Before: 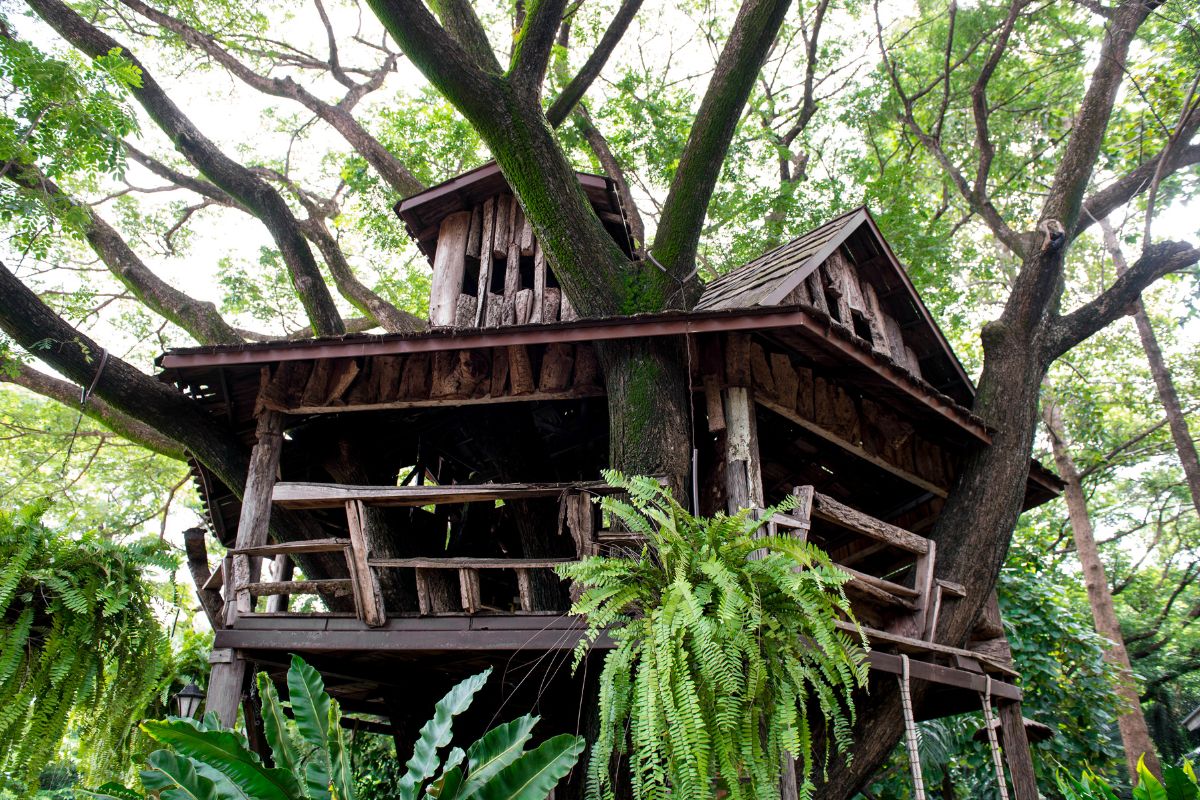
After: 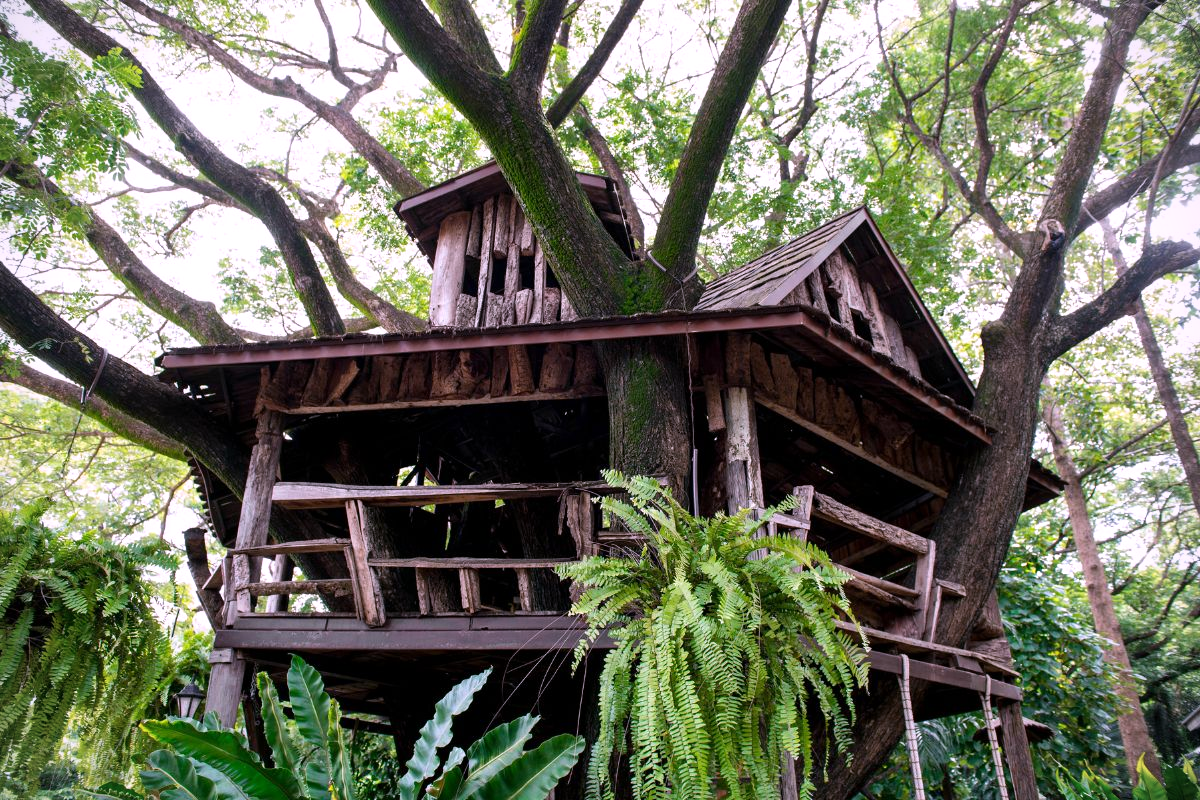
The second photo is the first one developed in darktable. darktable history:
vignetting: fall-off start 91.19%
white balance: red 1.066, blue 1.119
